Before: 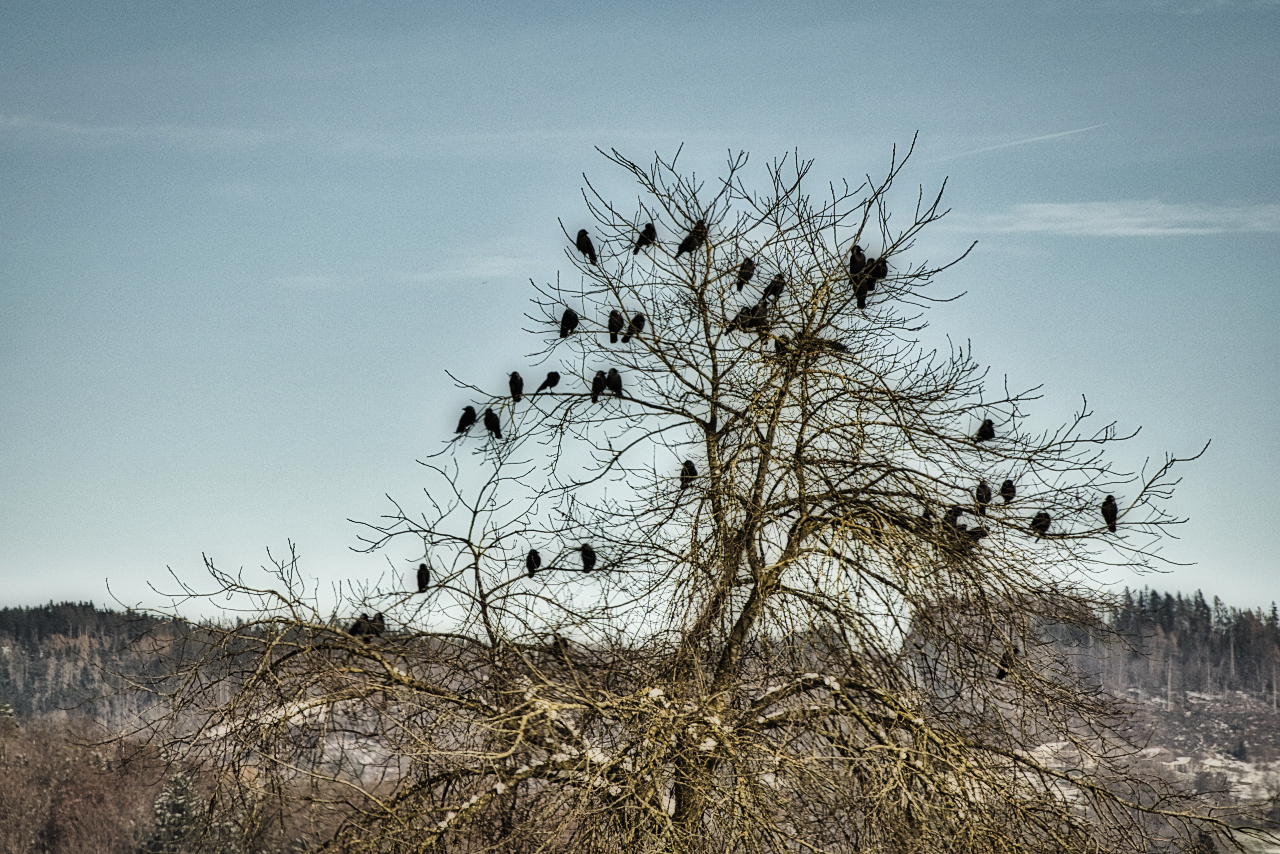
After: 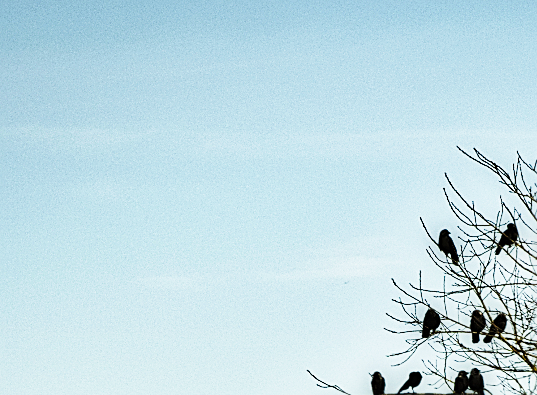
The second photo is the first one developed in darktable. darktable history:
base curve: curves: ch0 [(0, 0) (0.032, 0.037) (0.105, 0.228) (0.435, 0.76) (0.856, 0.983) (1, 1)], preserve colors none
sharpen: on, module defaults
color balance rgb: linear chroma grading › global chroma 33.4%
crop and rotate: left 10.817%, top 0.062%, right 47.194%, bottom 53.626%
